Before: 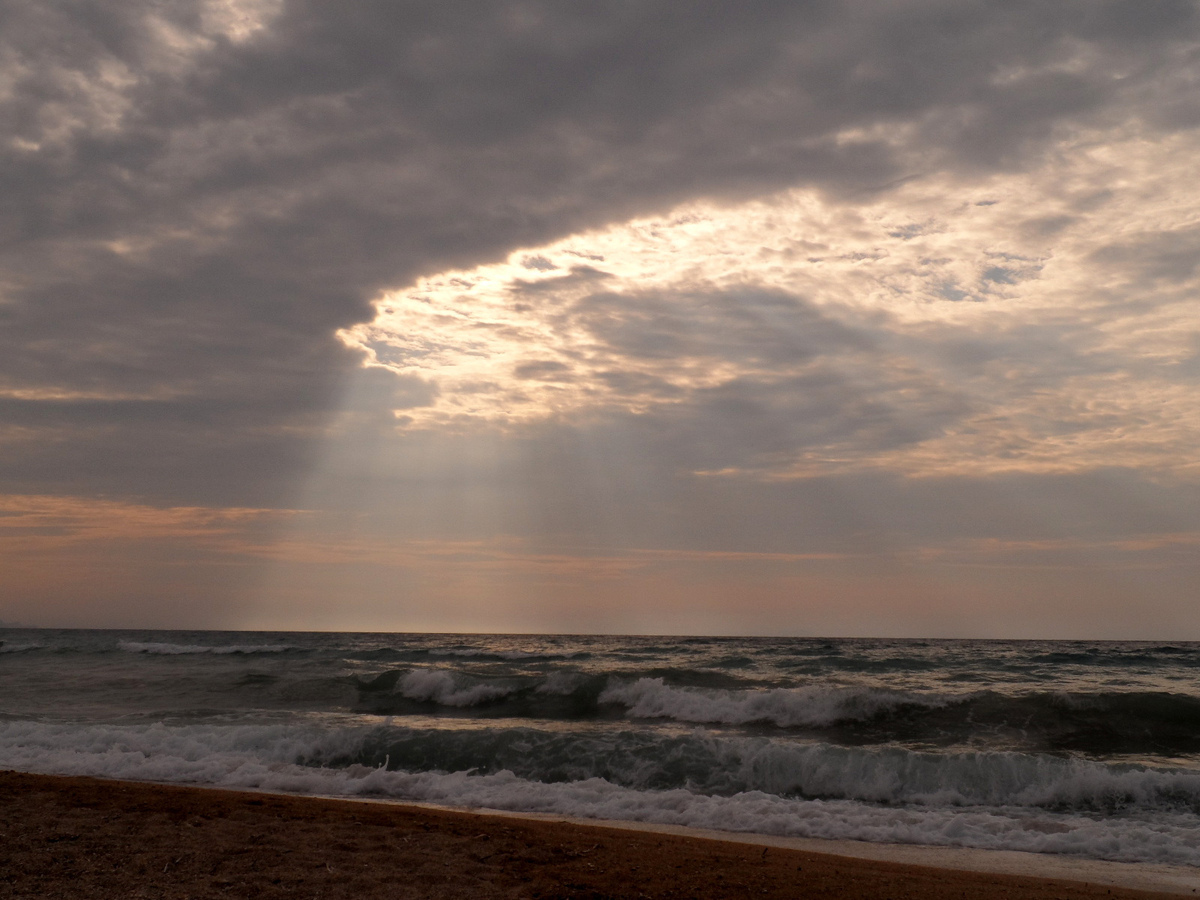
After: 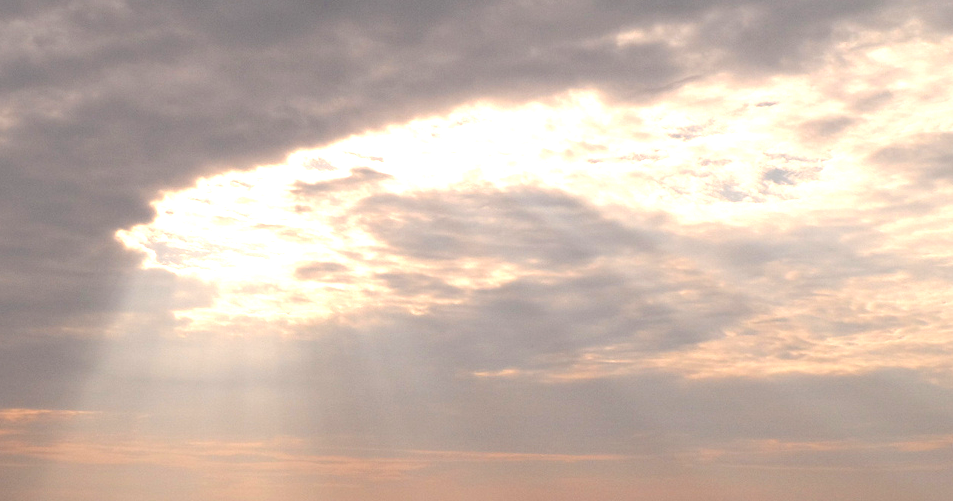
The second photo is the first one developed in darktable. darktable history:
exposure: black level correction 0, exposure 1 EV, compensate exposure bias true, compensate highlight preservation false
crop: left 18.38%, top 11.092%, right 2.134%, bottom 33.217%
